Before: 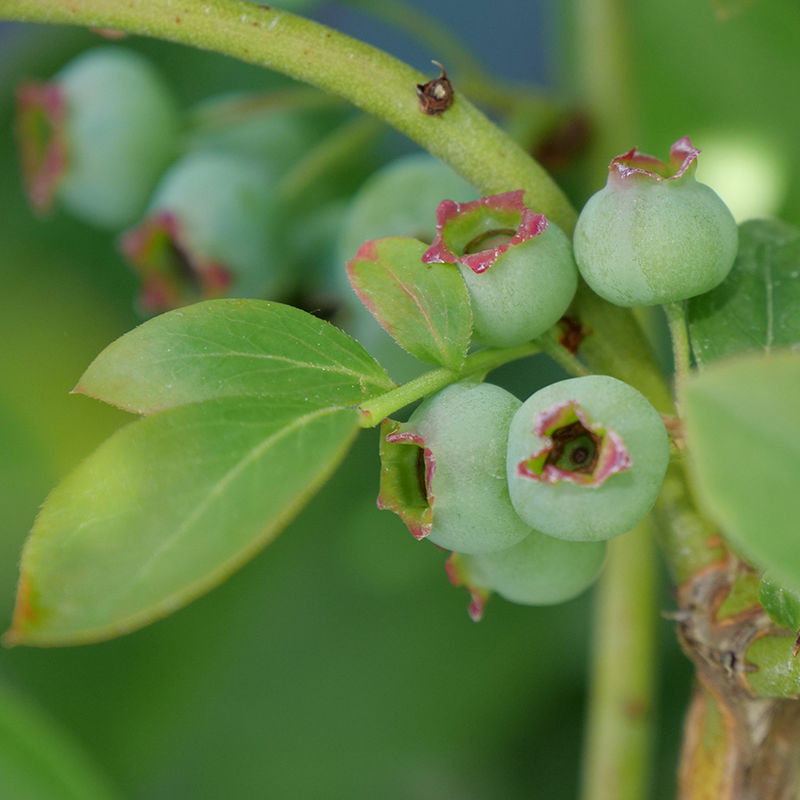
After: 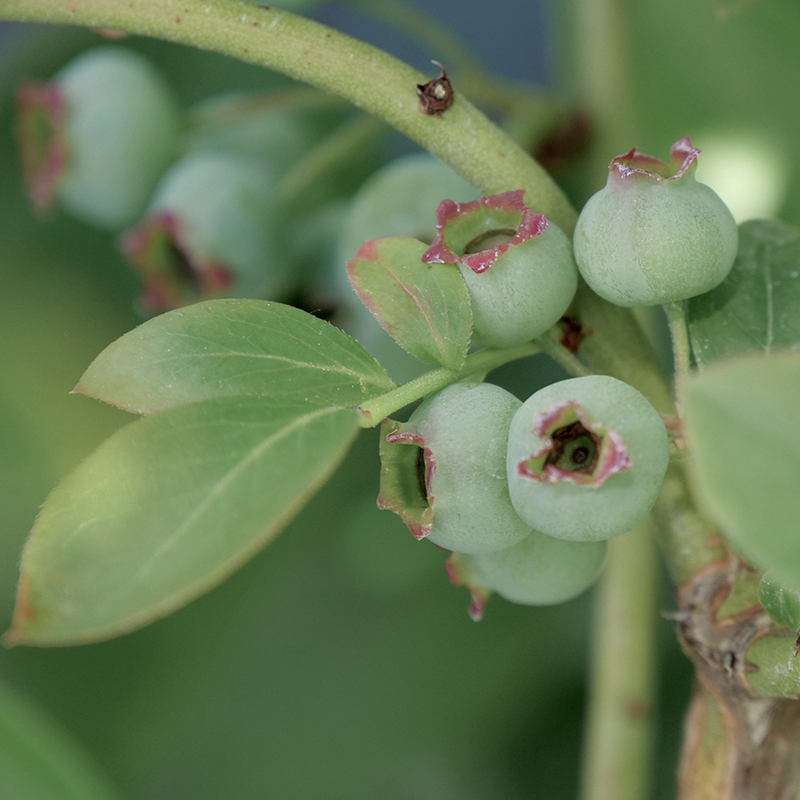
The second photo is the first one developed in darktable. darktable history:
exposure: black level correction 0.007, compensate highlight preservation false
color balance: input saturation 100.43%, contrast fulcrum 14.22%, output saturation 70.41%
white balance: emerald 1
